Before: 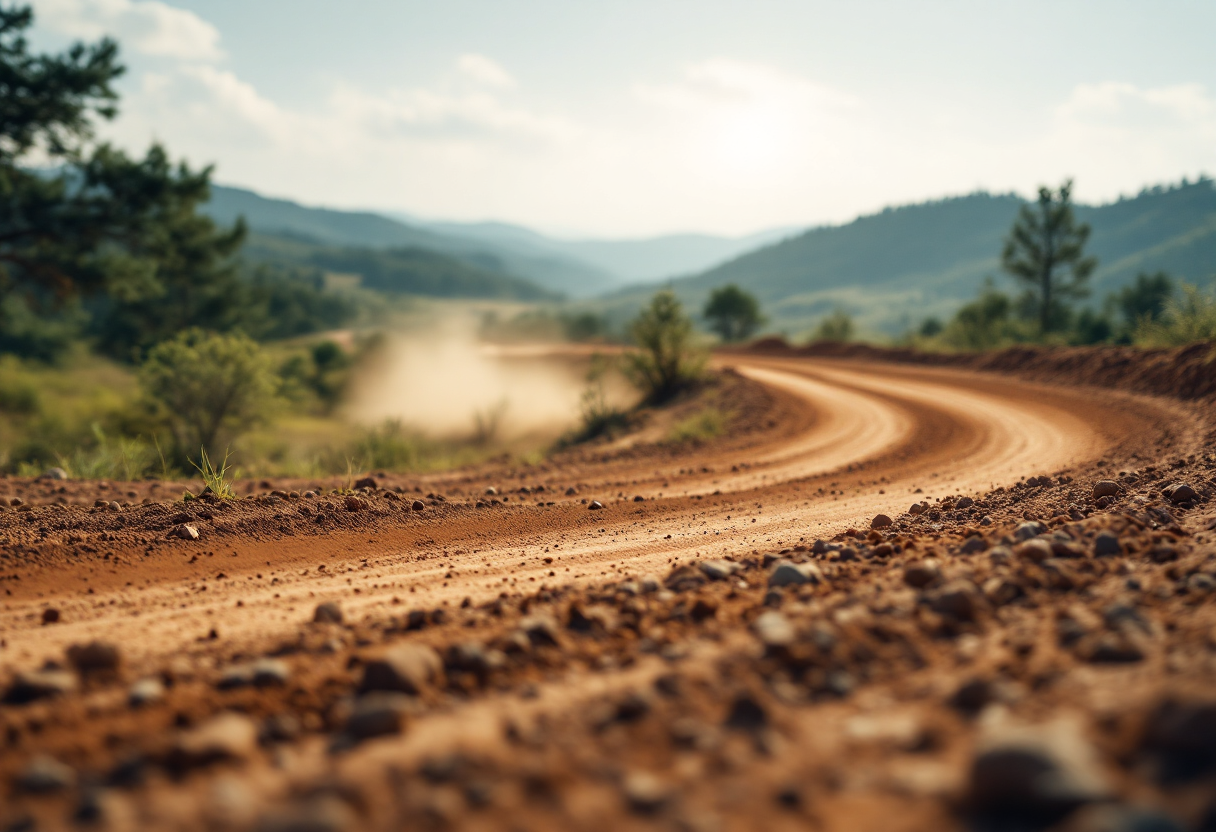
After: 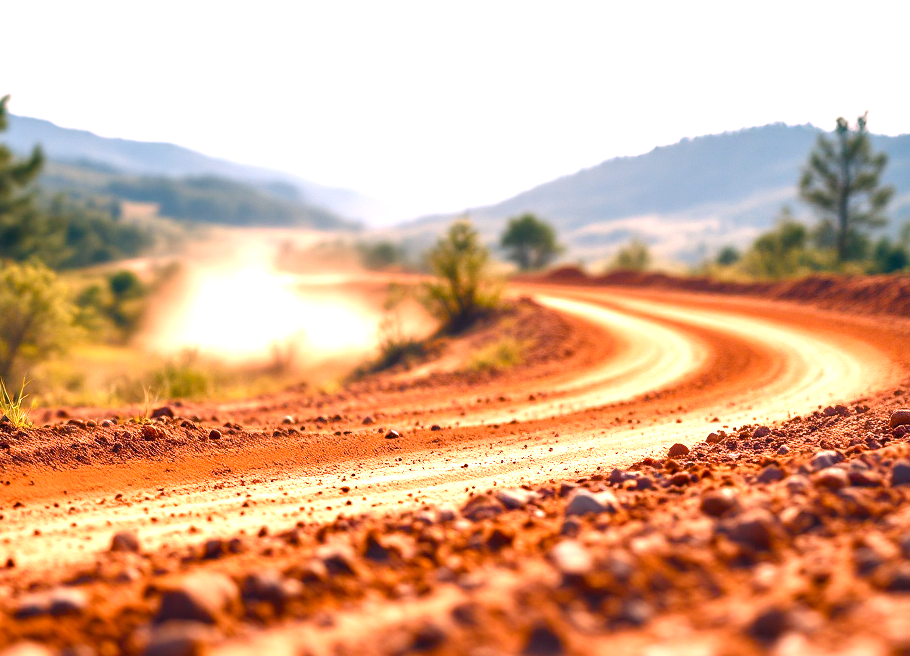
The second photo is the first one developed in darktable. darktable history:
white balance: red 1.188, blue 1.11
color balance rgb: perceptual saturation grading › global saturation 35%, perceptual saturation grading › highlights -25%, perceptual saturation grading › shadows 50%
exposure: black level correction 0, exposure 1.2 EV, compensate exposure bias true, compensate highlight preservation false
crop: left 16.768%, top 8.653%, right 8.362%, bottom 12.485%
